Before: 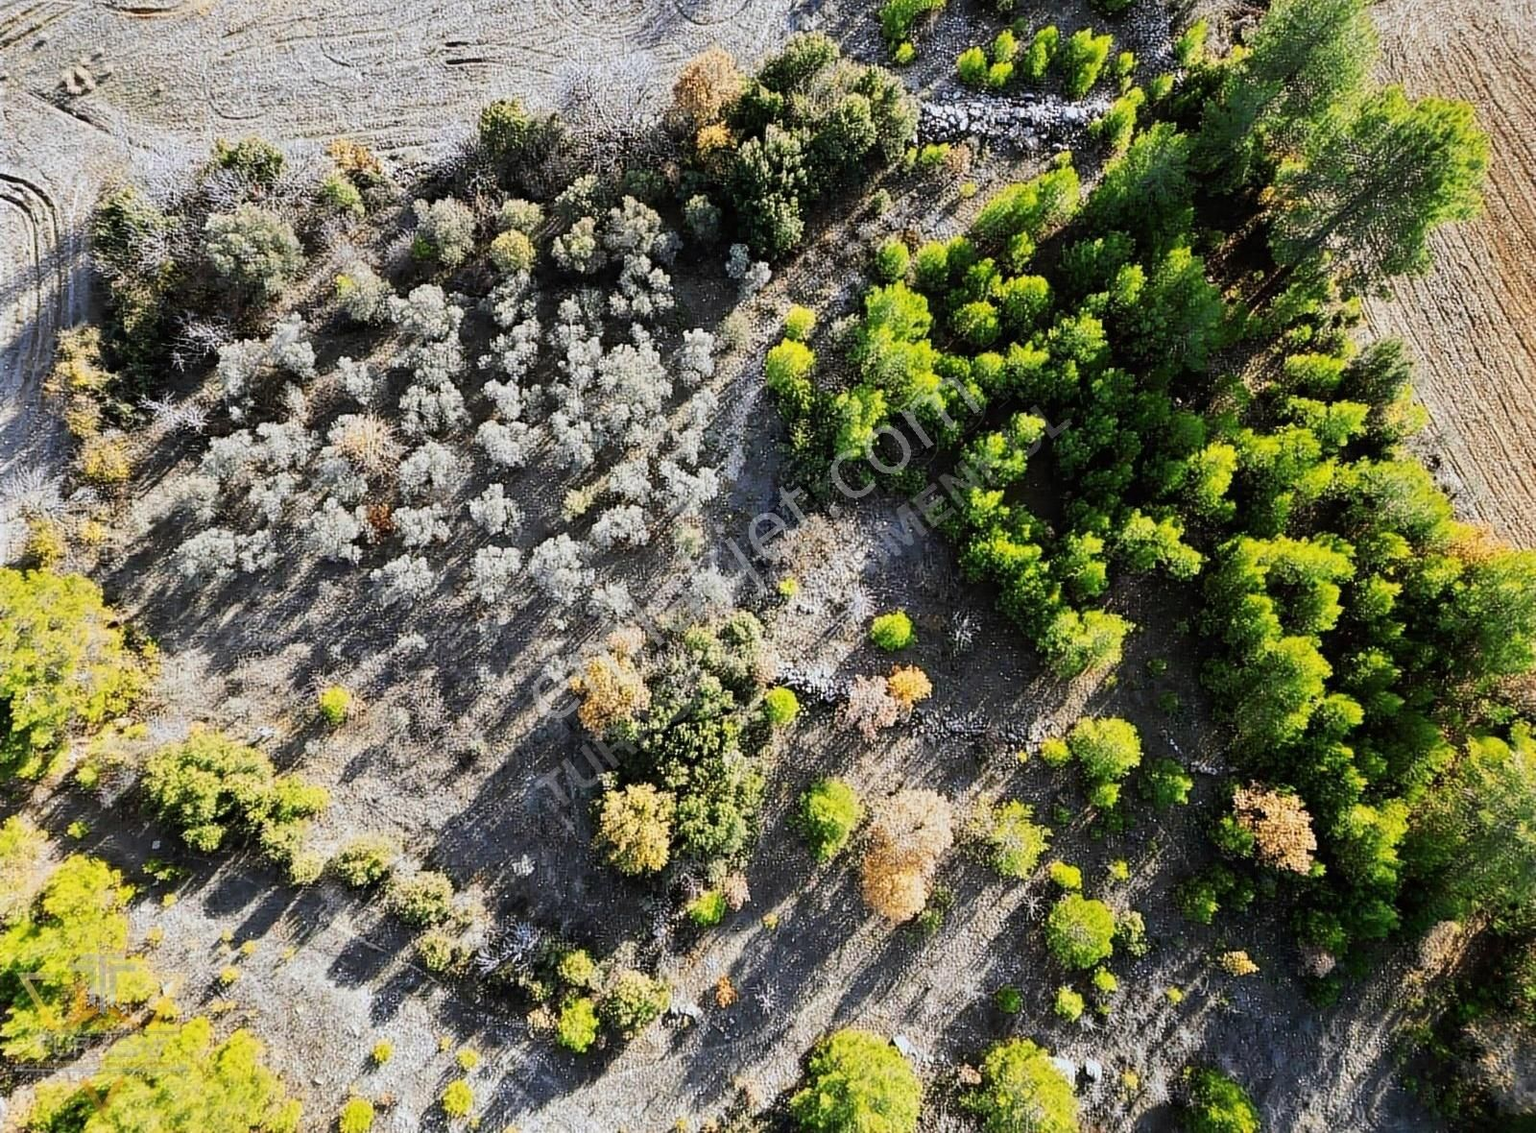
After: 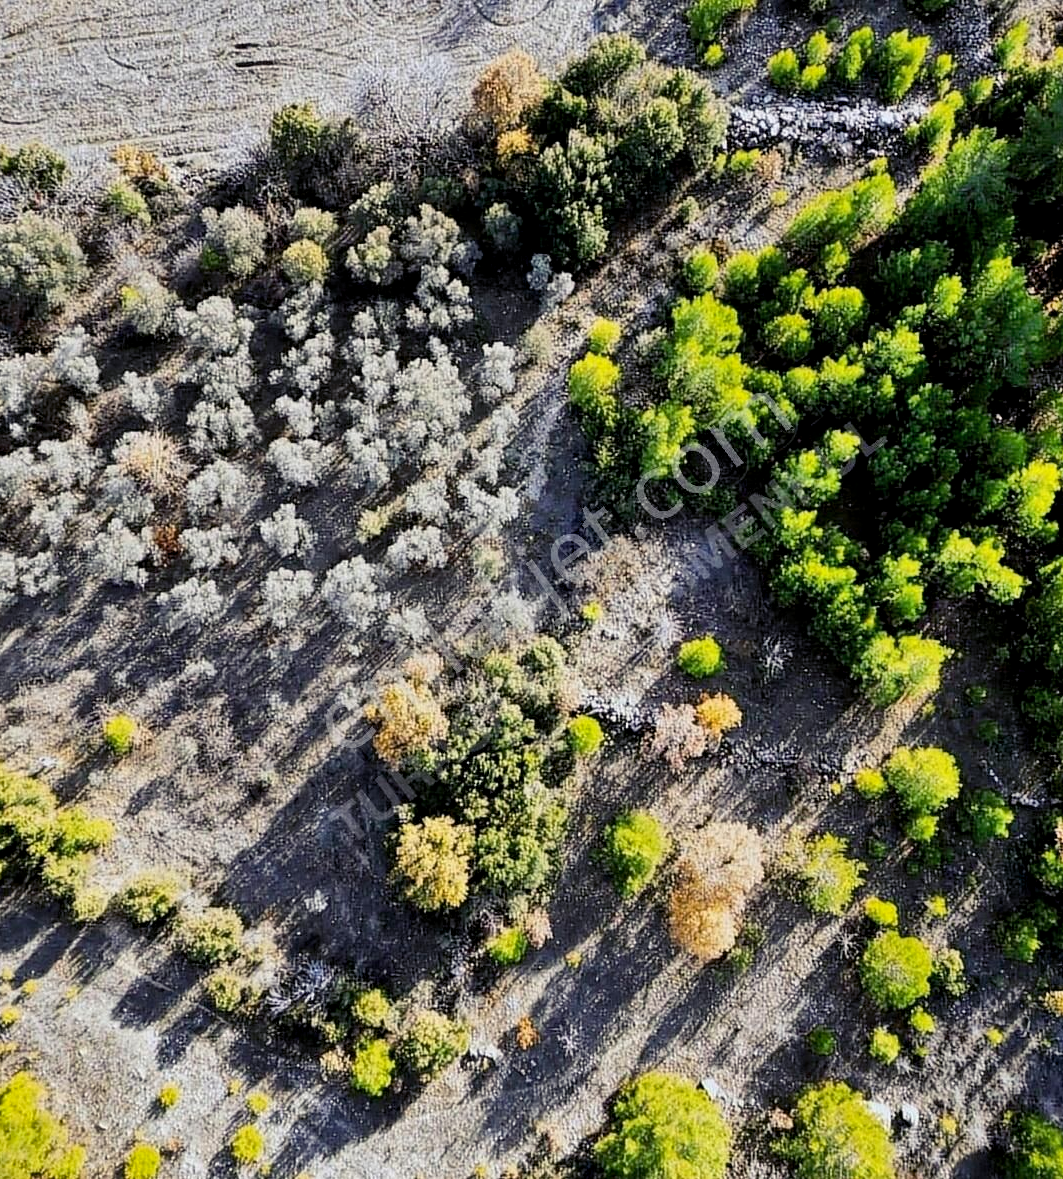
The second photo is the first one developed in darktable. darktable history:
color balance rgb: shadows lift › luminance -21.572%, shadows lift › chroma 6.555%, shadows lift › hue 270.85°, global offset › luminance -0.491%, perceptual saturation grading › global saturation 14.894%
contrast brightness saturation: saturation -0.1
shadows and highlights: soften with gaussian
crop and rotate: left 14.336%, right 19.203%
